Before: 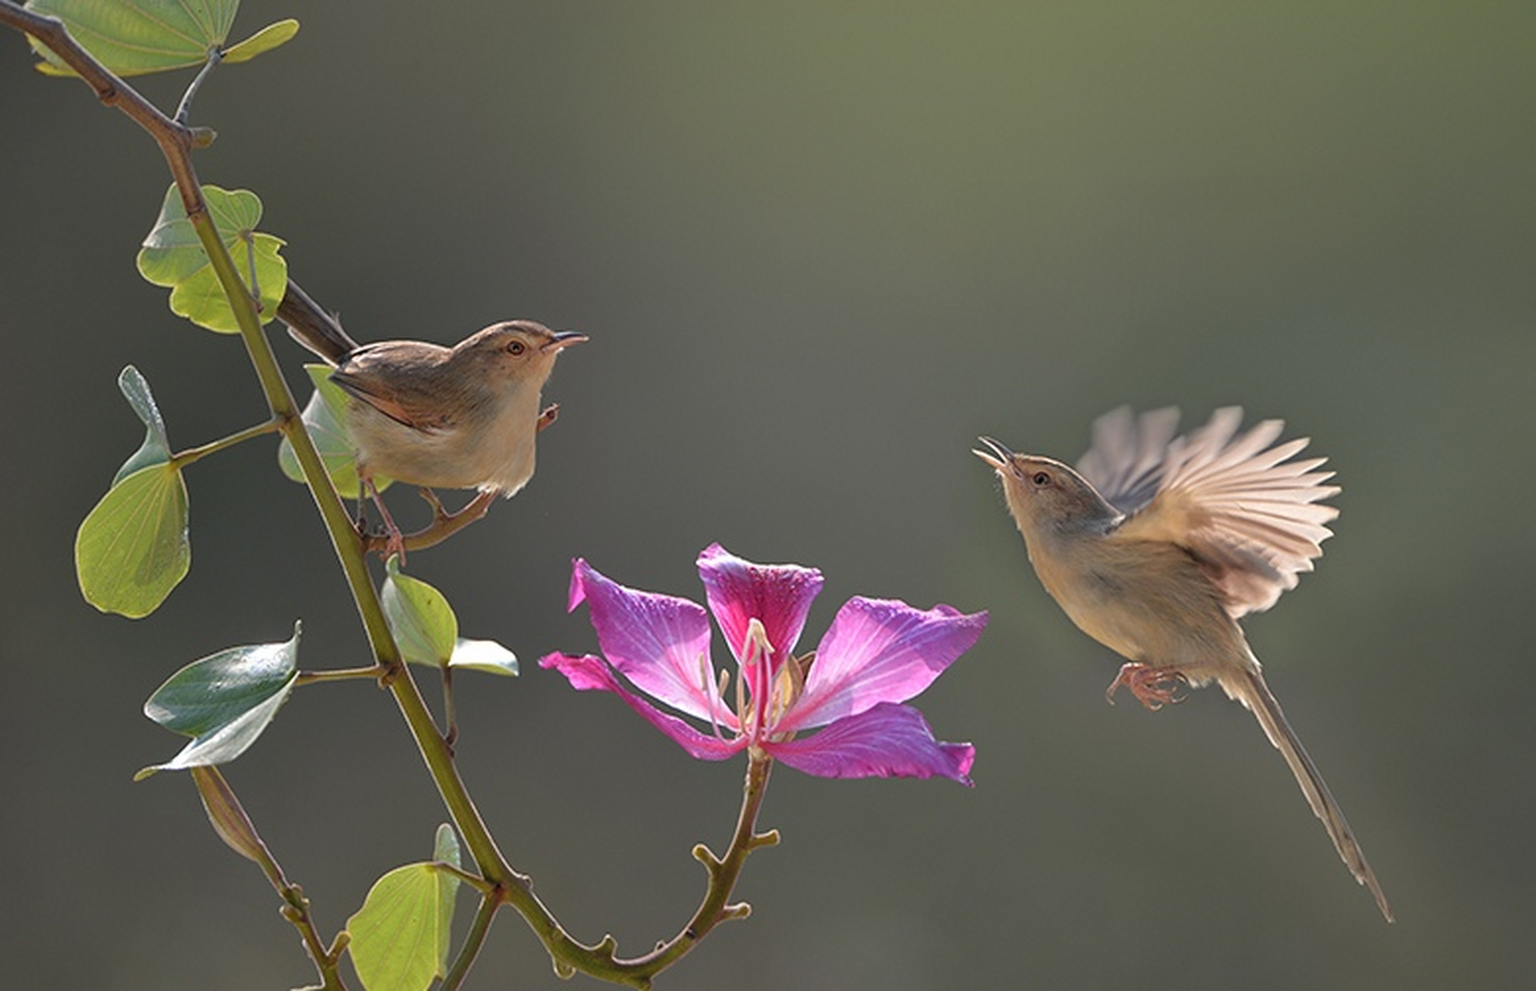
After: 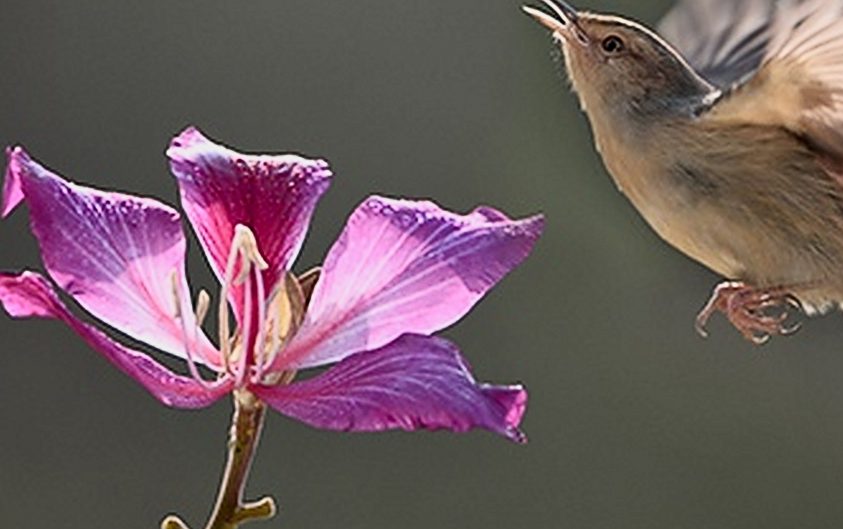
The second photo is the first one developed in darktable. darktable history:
tone equalizer: -8 EV -1.81 EV, -7 EV -1.13 EV, -6 EV -1.61 EV, edges refinement/feathering 500, mask exposure compensation -1.57 EV, preserve details guided filter
crop: left 36.93%, top 44.882%, right 20.51%, bottom 13.746%
contrast brightness saturation: contrast 0.288
color calibration: illuminant same as pipeline (D50), adaptation none (bypass), x 0.332, y 0.335, temperature 5012.92 K
filmic rgb: black relative exposure -7.96 EV, white relative exposure 4.01 EV, hardness 4.15
sharpen: on, module defaults
